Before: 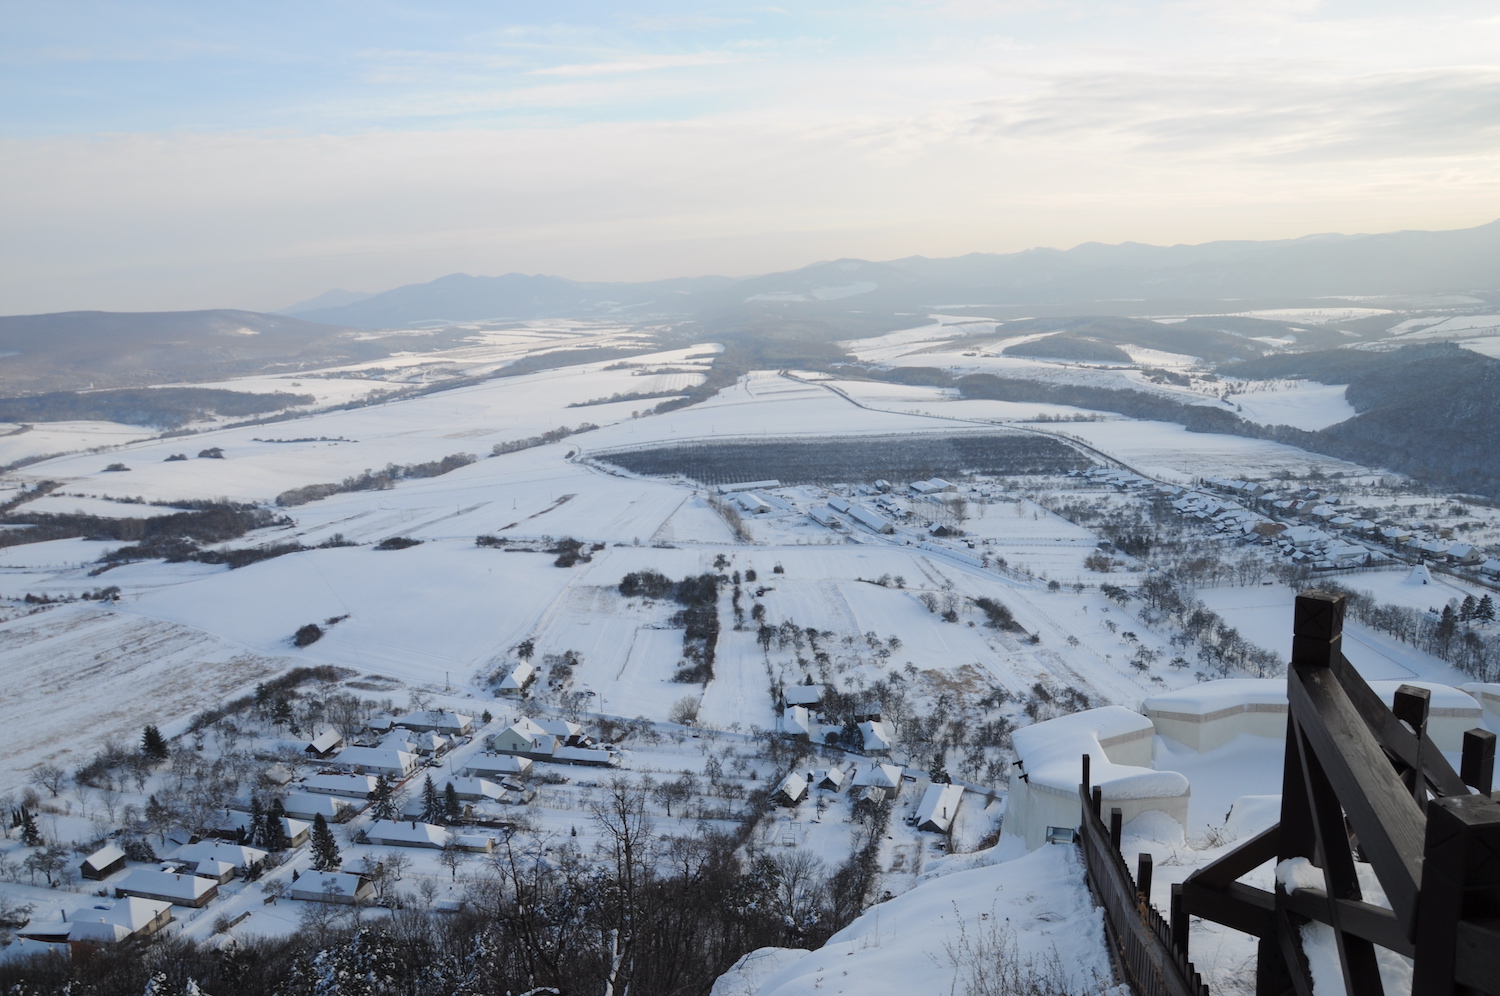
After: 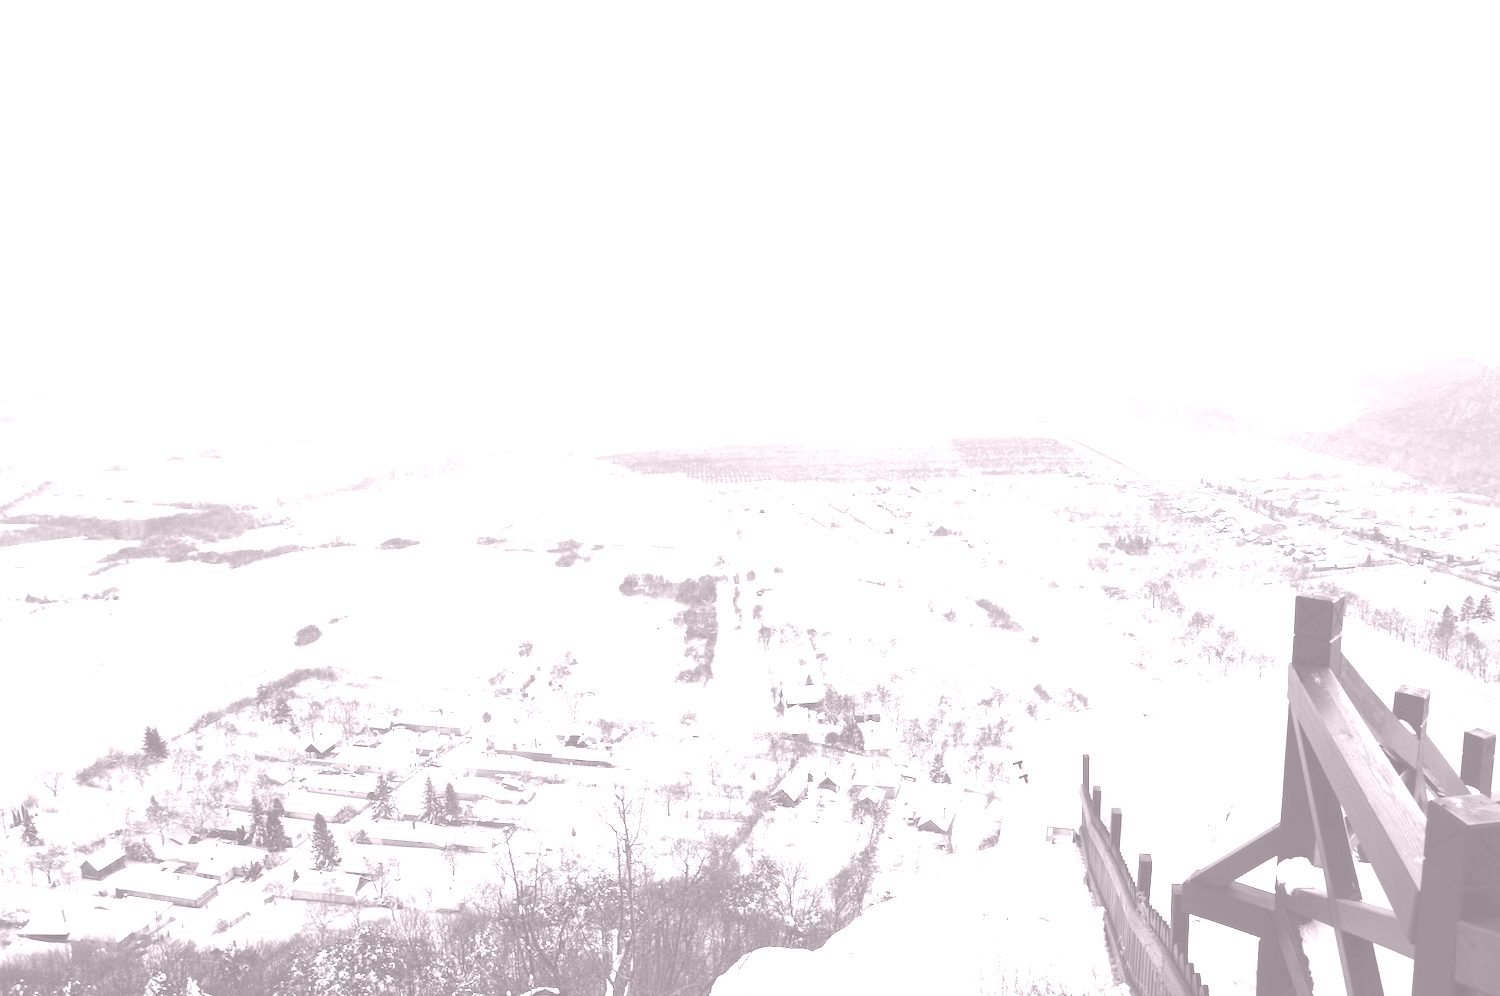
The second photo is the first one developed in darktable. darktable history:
velvia: on, module defaults
color balance rgb: perceptual saturation grading › global saturation 10%, global vibrance 10%
color calibration: x 0.37, y 0.382, temperature 4313.32 K
colorize: hue 25.2°, saturation 83%, source mix 82%, lightness 79%, version 1
exposure: black level correction -0.005, exposure 1 EV, compensate highlight preservation false
